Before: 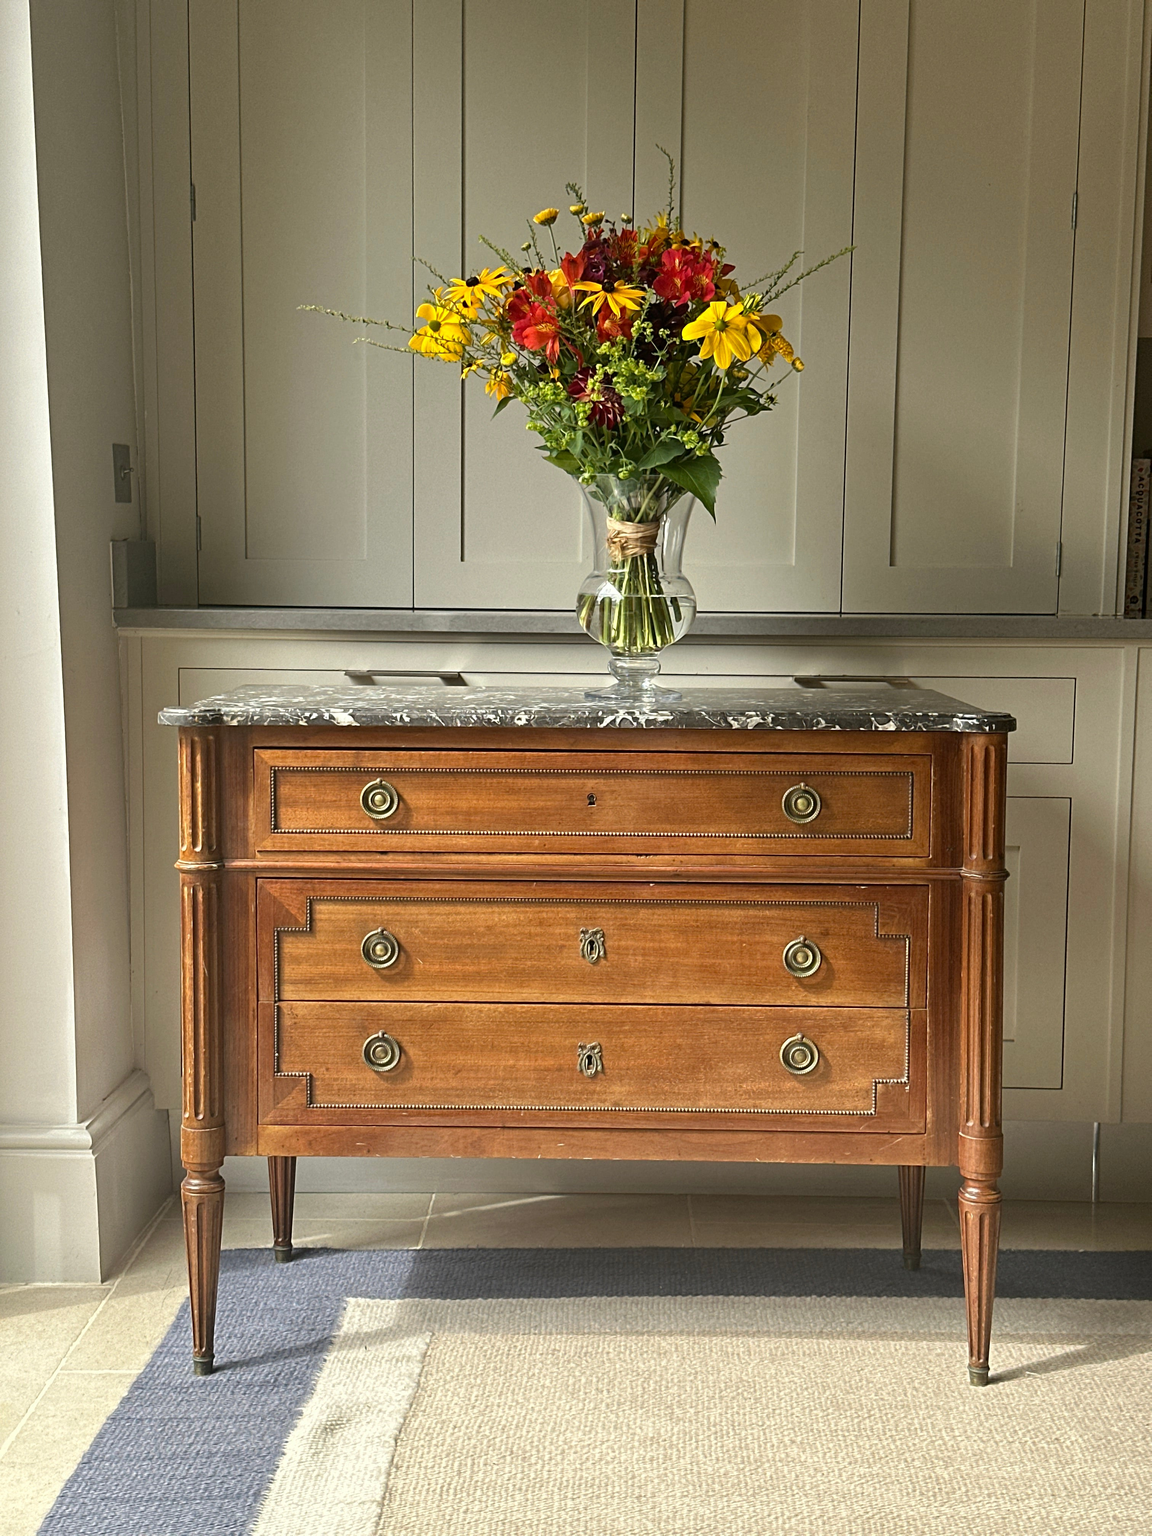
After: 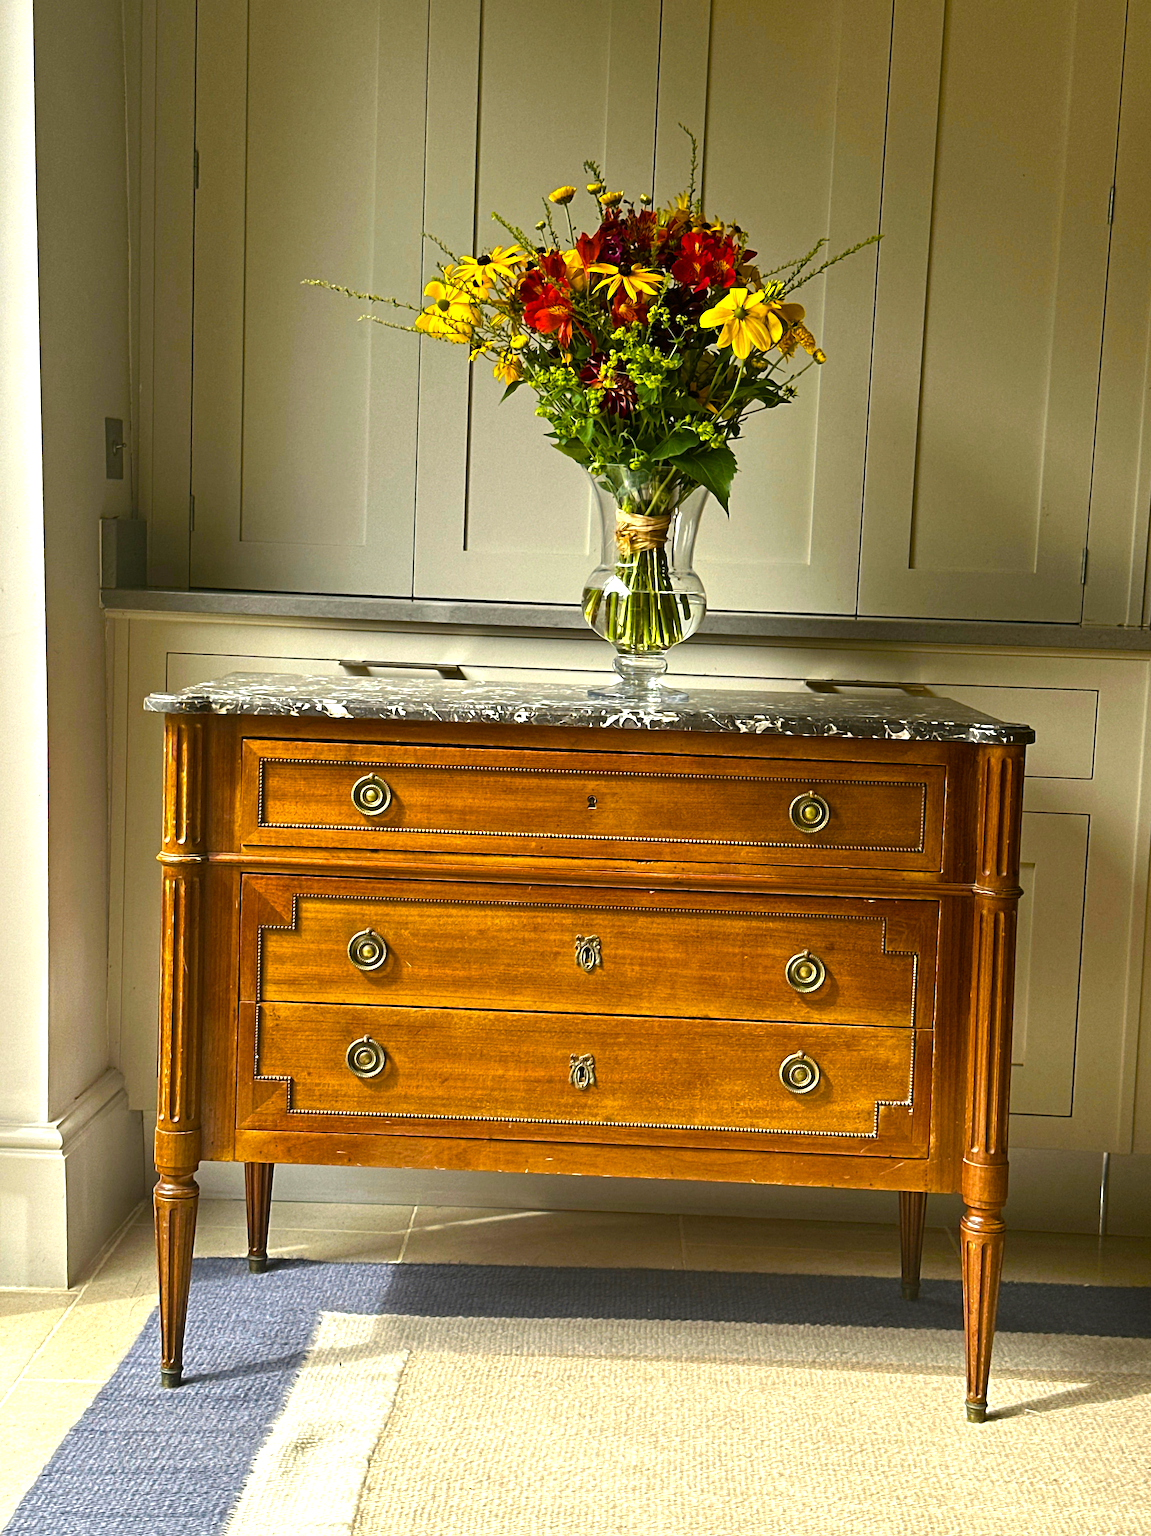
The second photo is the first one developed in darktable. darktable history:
color balance rgb: linear chroma grading › global chroma 9%, perceptual saturation grading › global saturation 36%, perceptual saturation grading › shadows 35%, perceptual brilliance grading › global brilliance 15%, perceptual brilliance grading › shadows -35%, global vibrance 15%
crop and rotate: angle -1.69°
